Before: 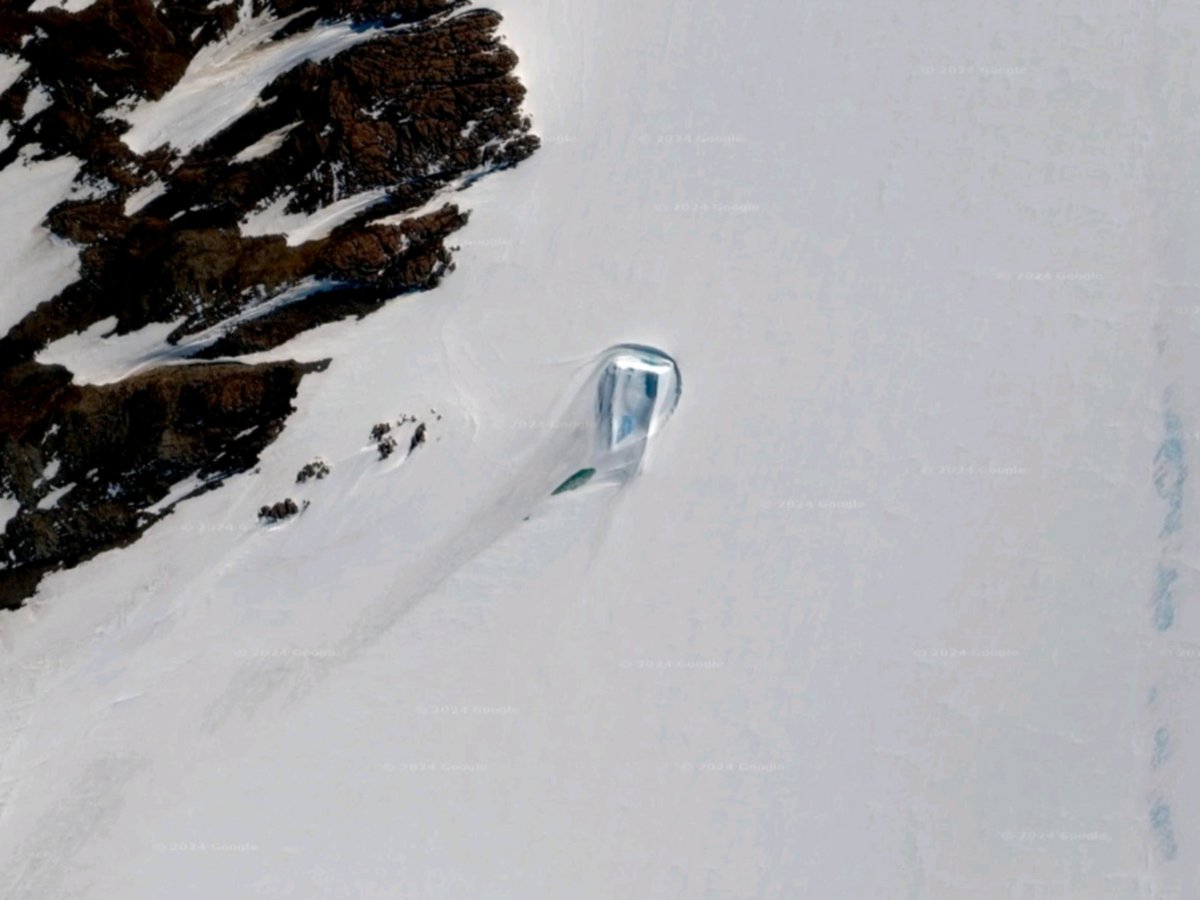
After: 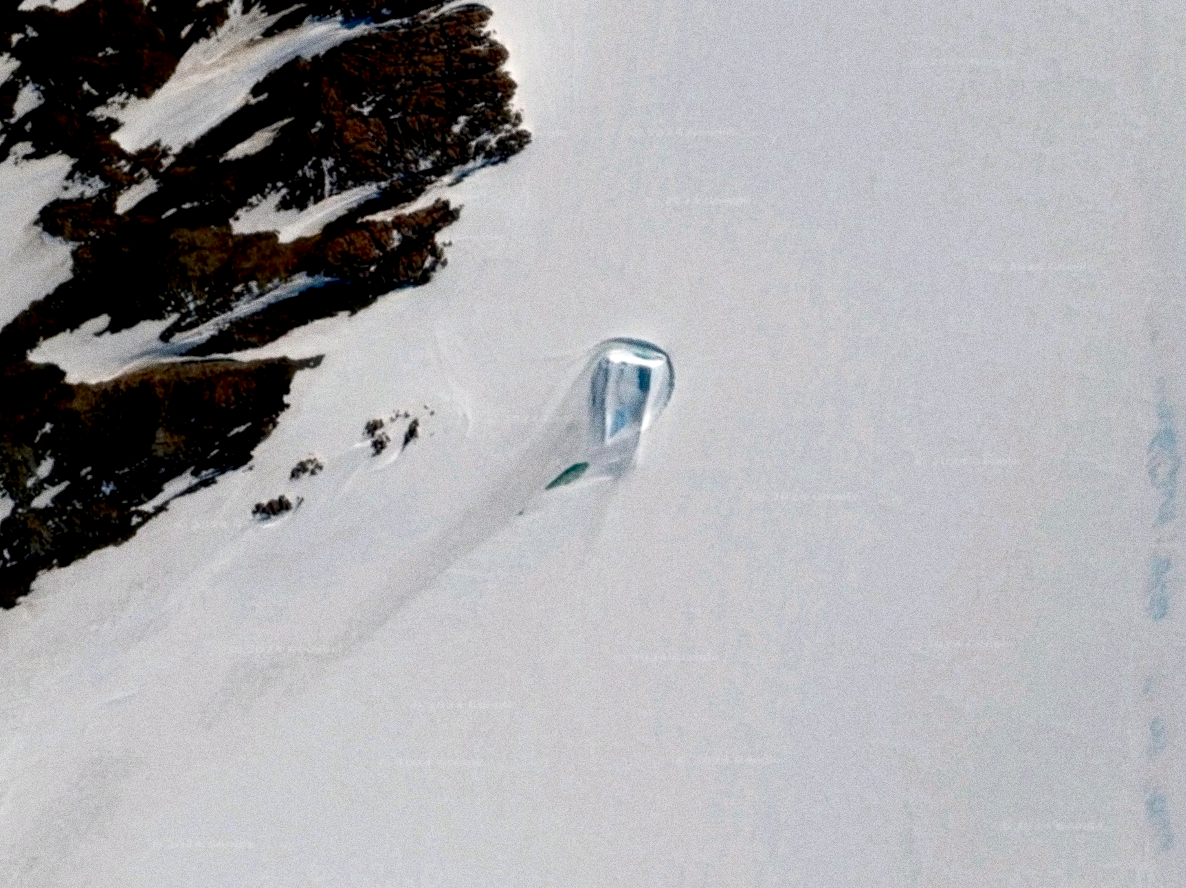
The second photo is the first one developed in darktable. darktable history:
rotate and perspective: rotation -0.45°, automatic cropping original format, crop left 0.008, crop right 0.992, crop top 0.012, crop bottom 0.988
grain: coarseness 0.09 ISO, strength 40%
exposure: black level correction 0.007, exposure 0.093 EV, compensate highlight preservation false
